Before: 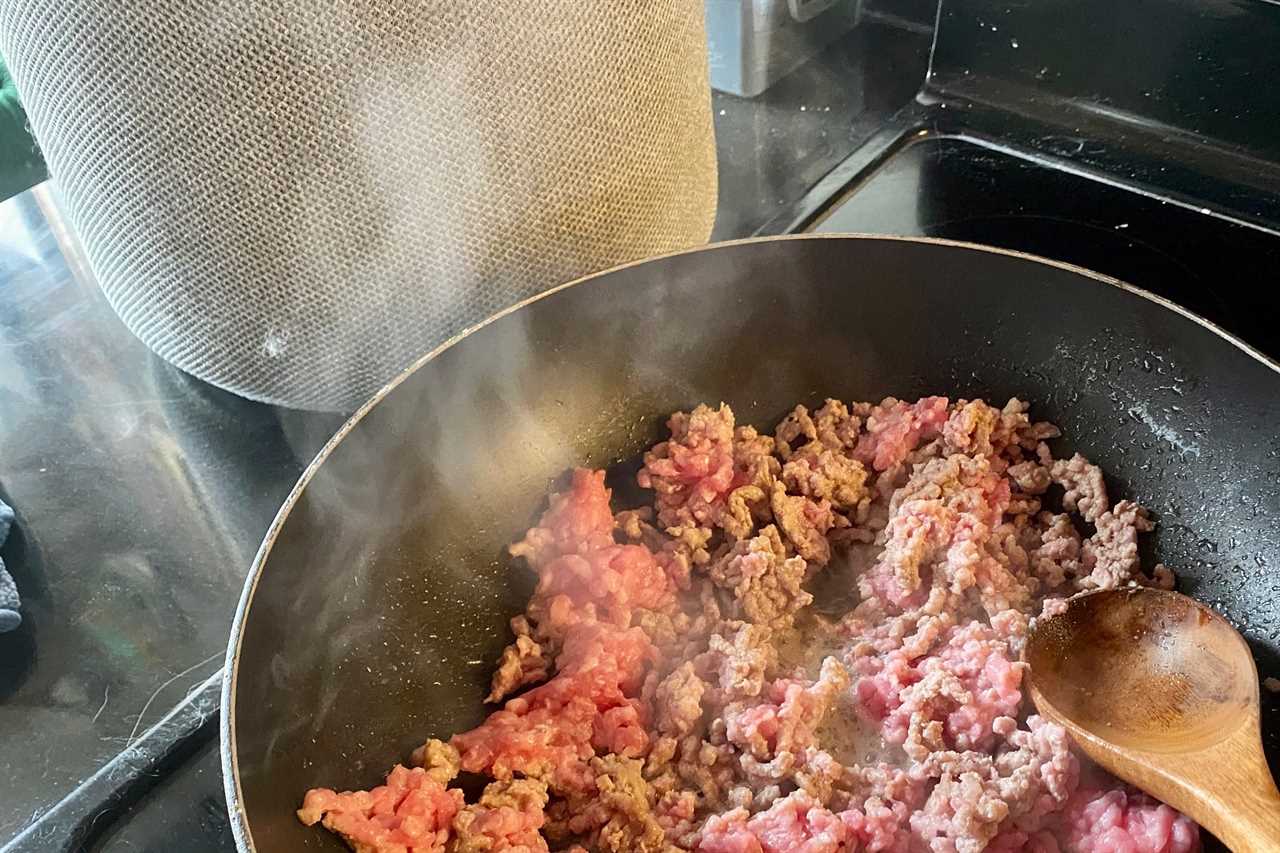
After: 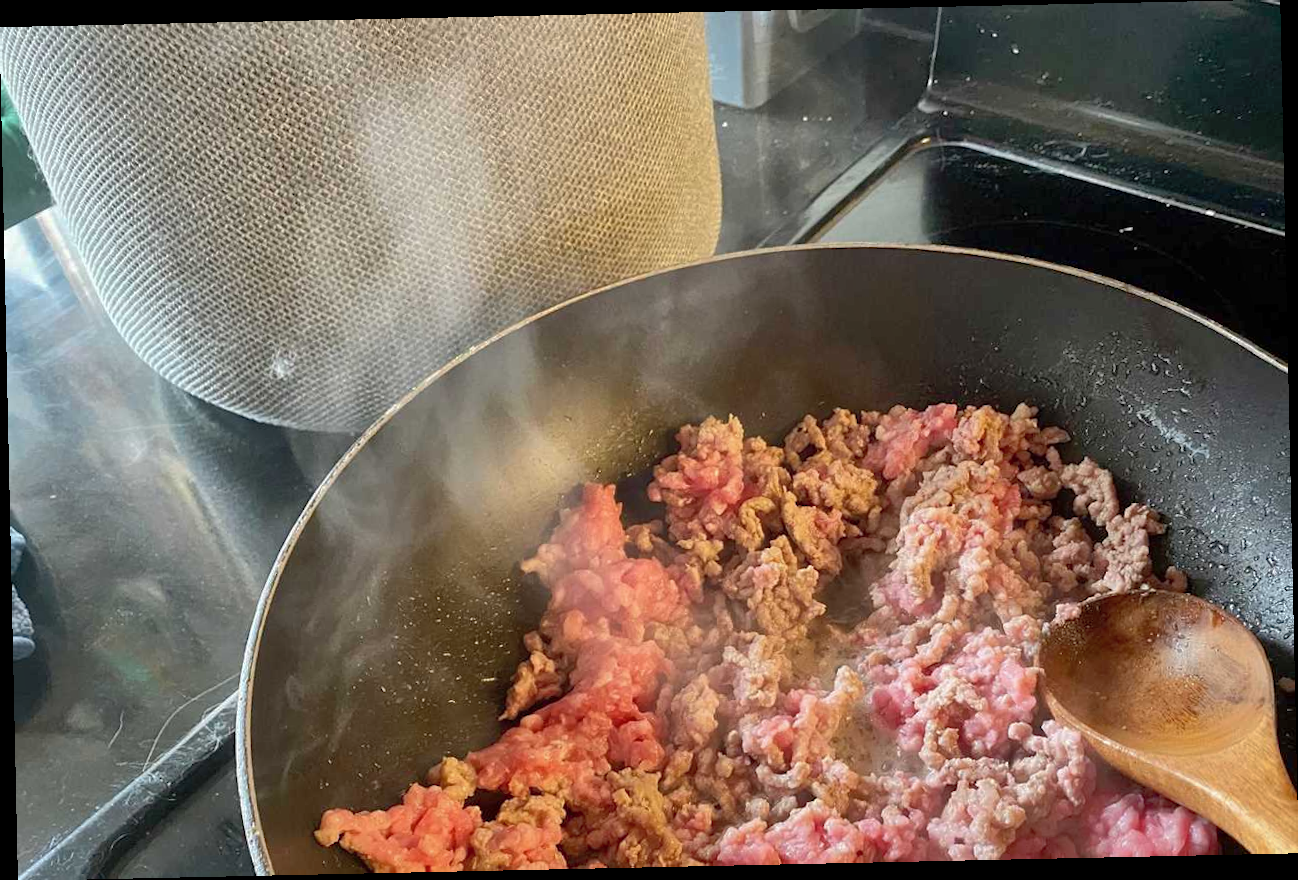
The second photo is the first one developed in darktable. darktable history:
shadows and highlights: on, module defaults
rotate and perspective: rotation -1.24°, automatic cropping off
